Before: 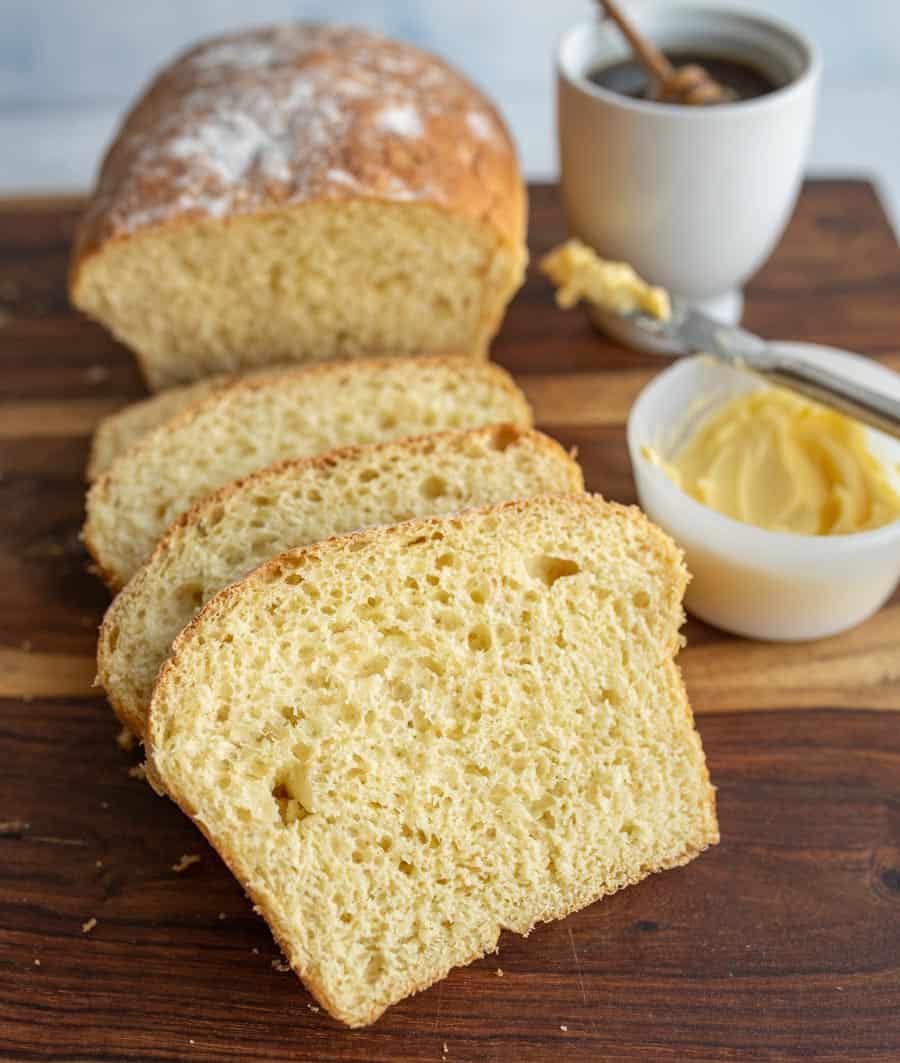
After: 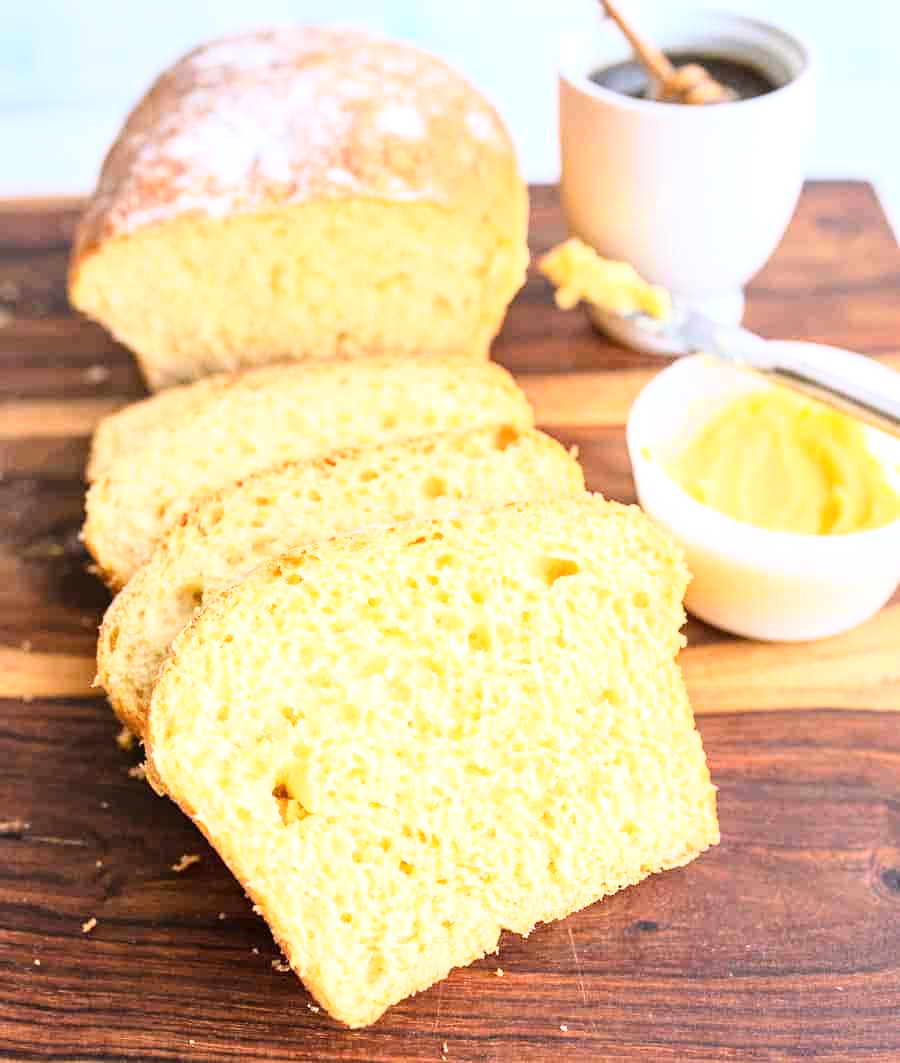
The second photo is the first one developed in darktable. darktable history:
white balance: red 1.004, blue 1.096
exposure: black level correction 0, exposure 0.7 EV, compensate exposure bias true, compensate highlight preservation false
base curve: curves: ch0 [(0, 0) (0.018, 0.026) (0.143, 0.37) (0.33, 0.731) (0.458, 0.853) (0.735, 0.965) (0.905, 0.986) (1, 1)]
color balance: mode lift, gamma, gain (sRGB)
